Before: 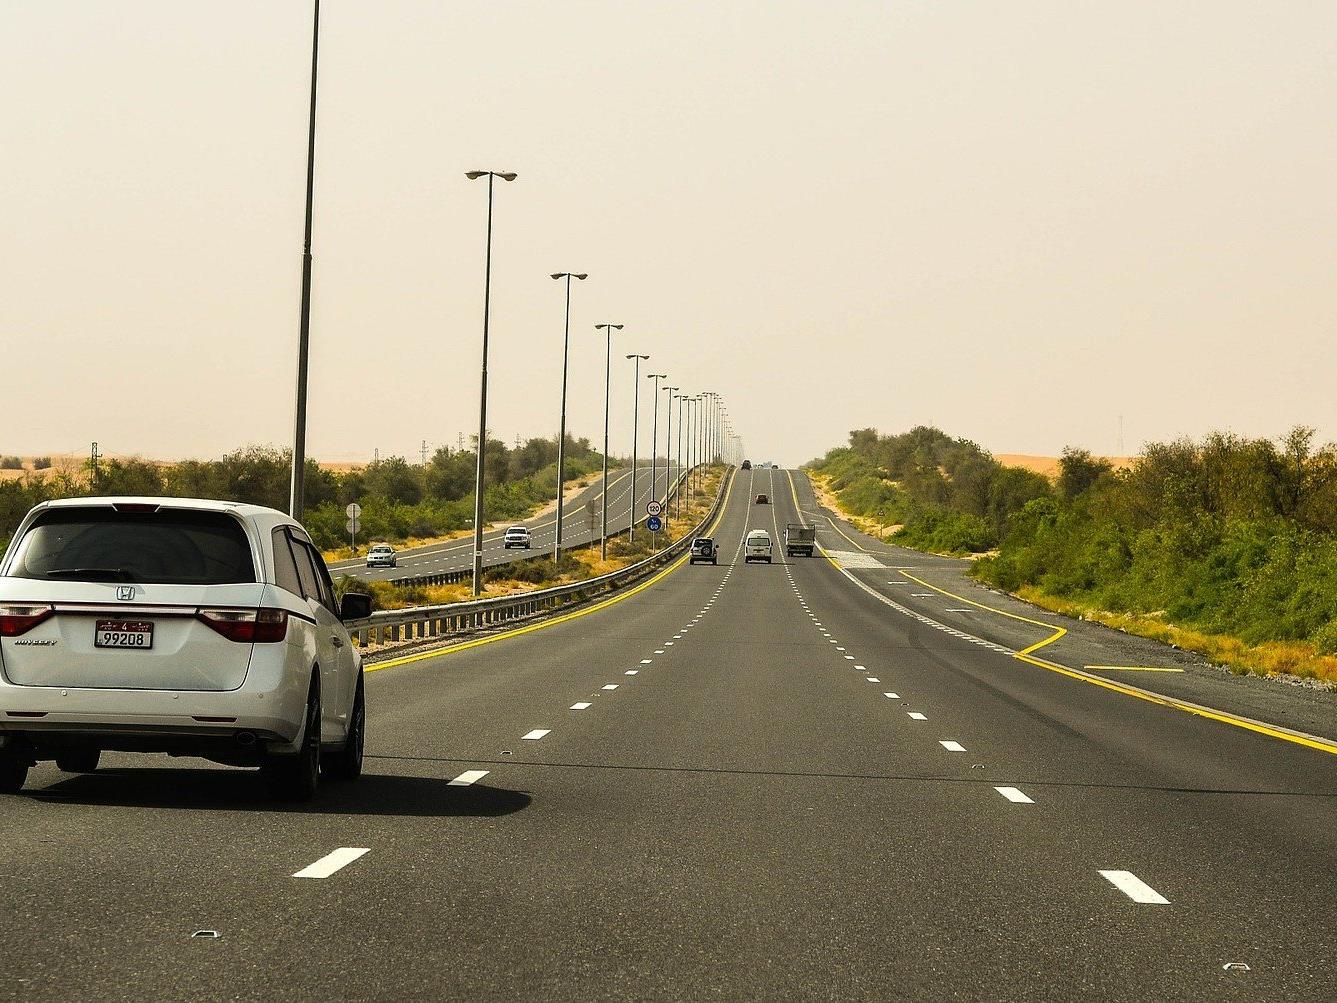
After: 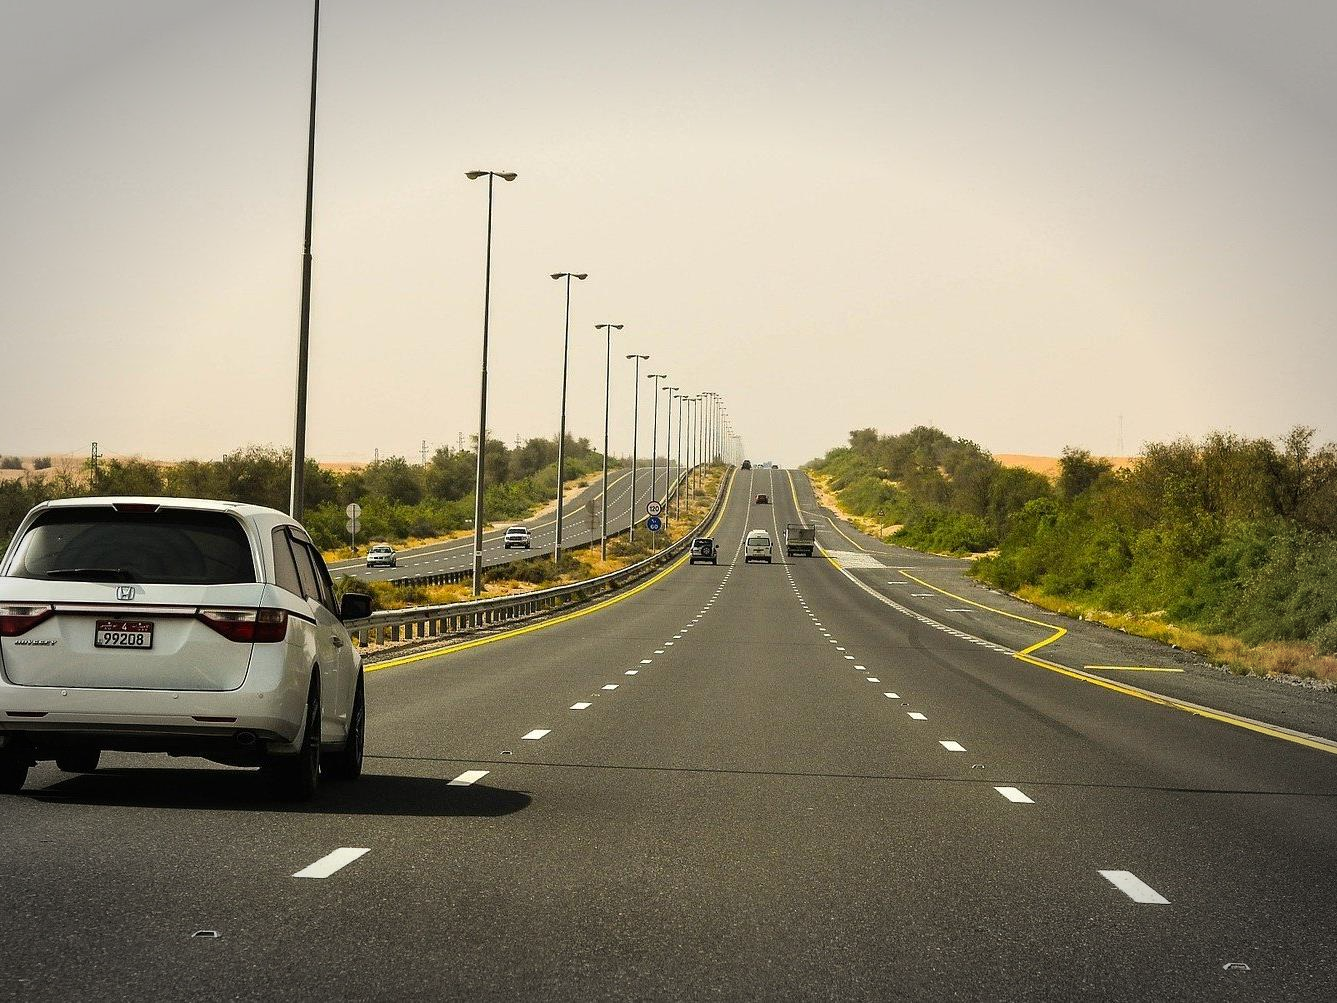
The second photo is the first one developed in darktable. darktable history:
base curve: exposure shift 0, preserve colors none
vignetting: fall-off start 79.43%, saturation -0.649, width/height ratio 1.327, unbound false
